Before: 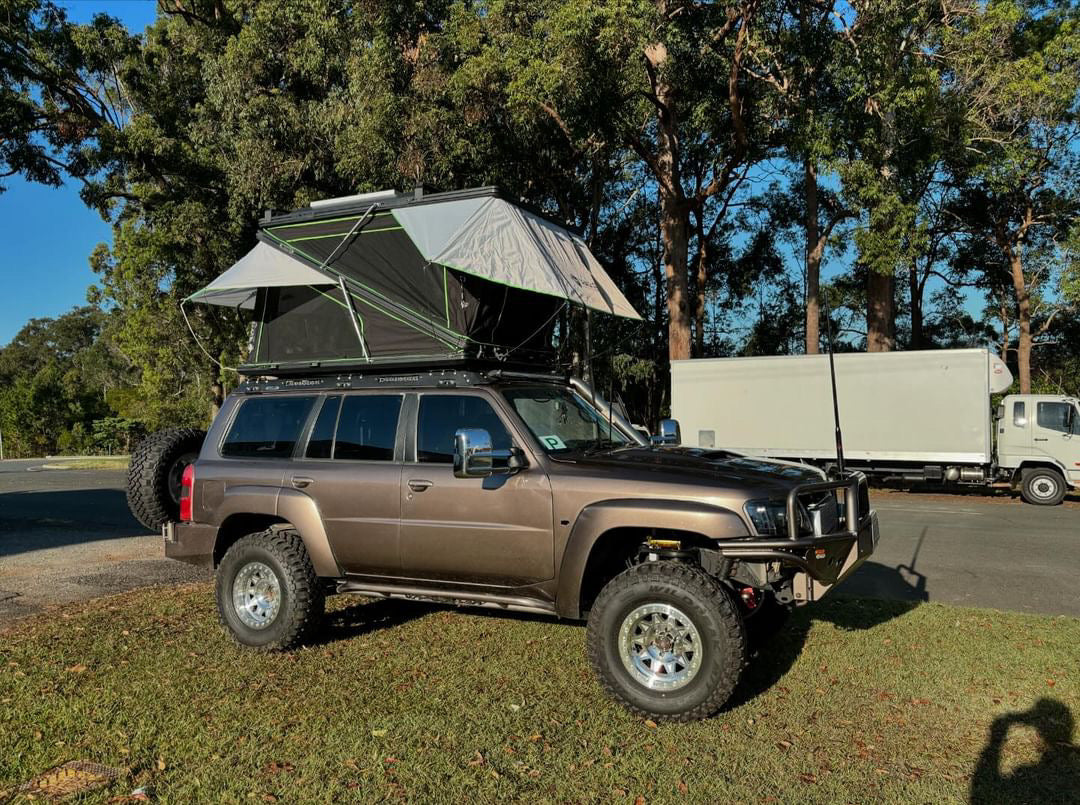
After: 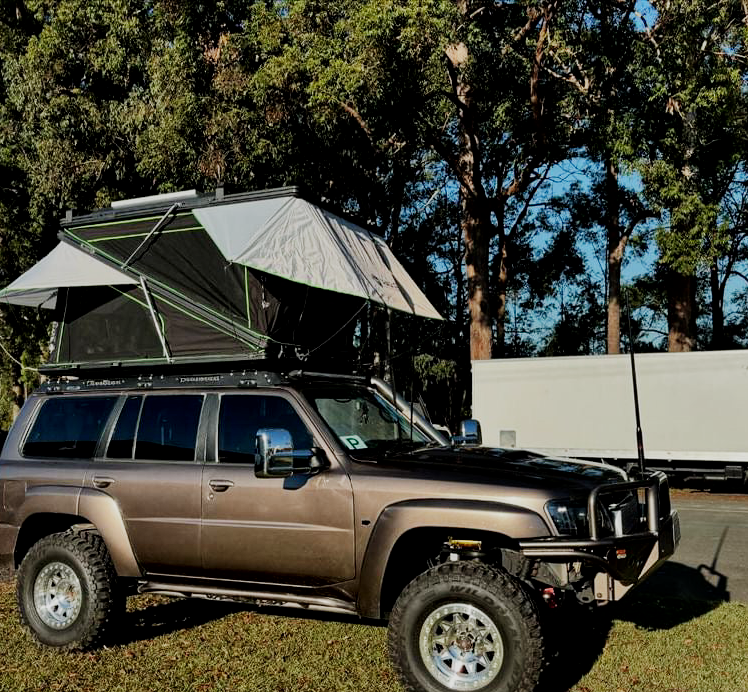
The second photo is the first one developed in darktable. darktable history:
sigmoid: contrast 1.6, skew -0.2, preserve hue 0%, red attenuation 0.1, red rotation 0.035, green attenuation 0.1, green rotation -0.017, blue attenuation 0.15, blue rotation -0.052, base primaries Rec2020
crop: left 18.479%, right 12.2%, bottom 13.971%
local contrast: mode bilateral grid, contrast 20, coarseness 50, detail 141%, midtone range 0.2
